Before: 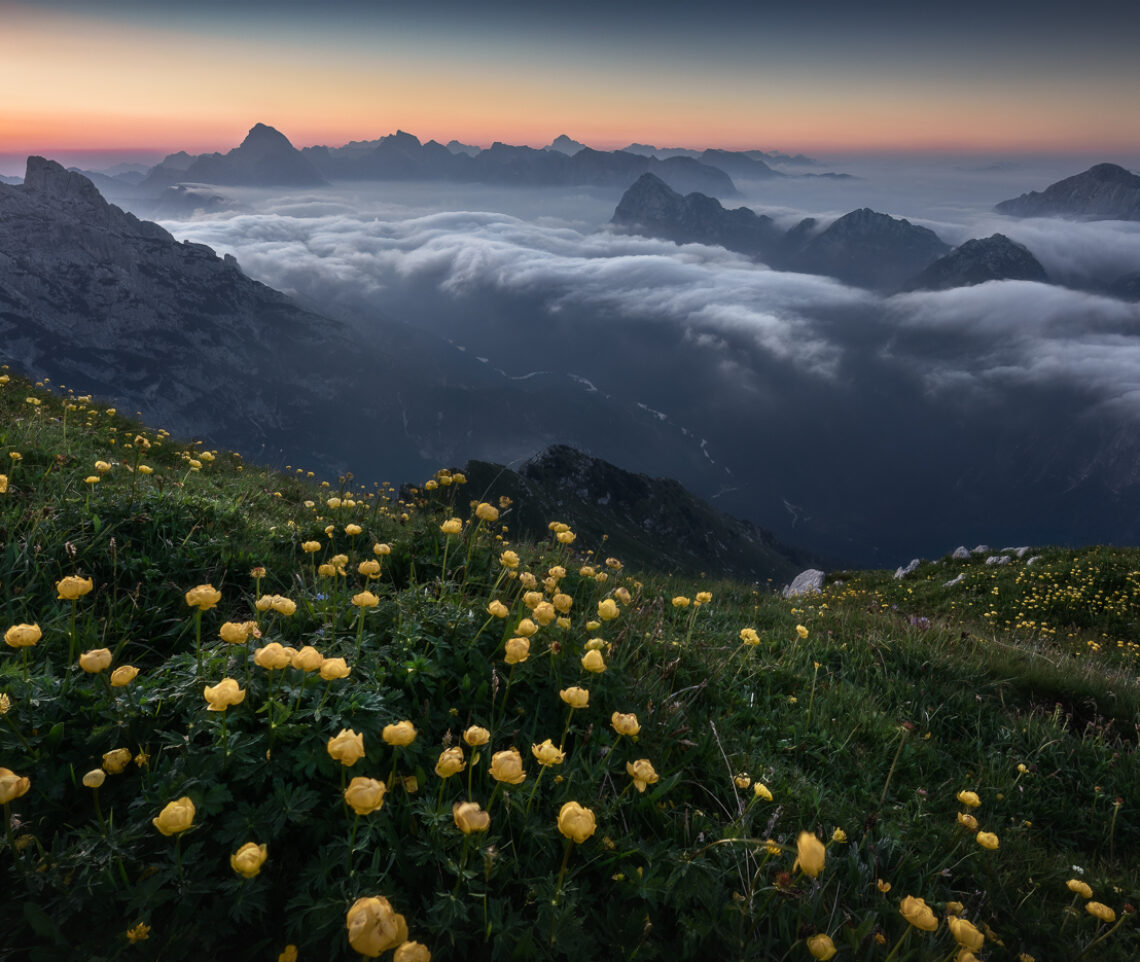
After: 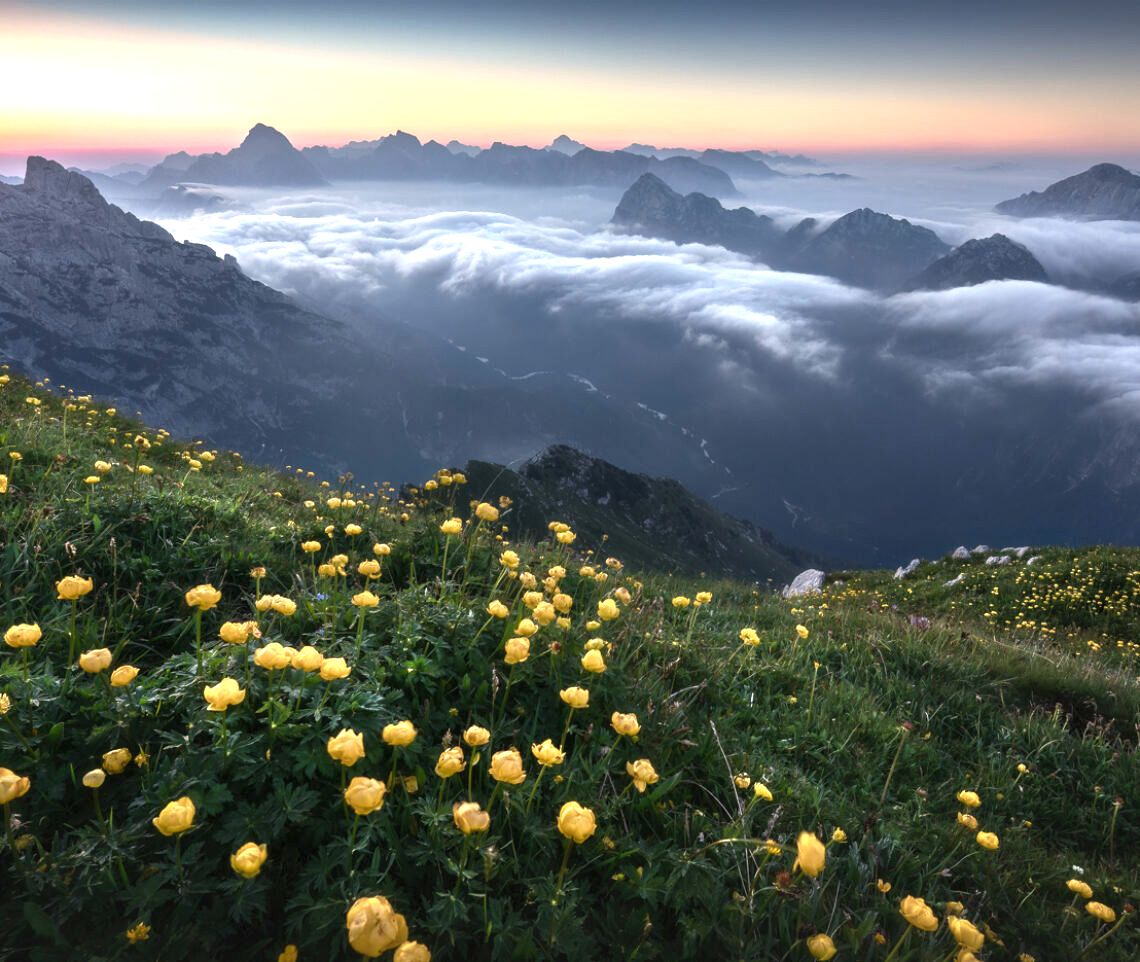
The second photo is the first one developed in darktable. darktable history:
exposure: black level correction 0, exposure 1.186 EV, compensate exposure bias true, compensate highlight preservation false
